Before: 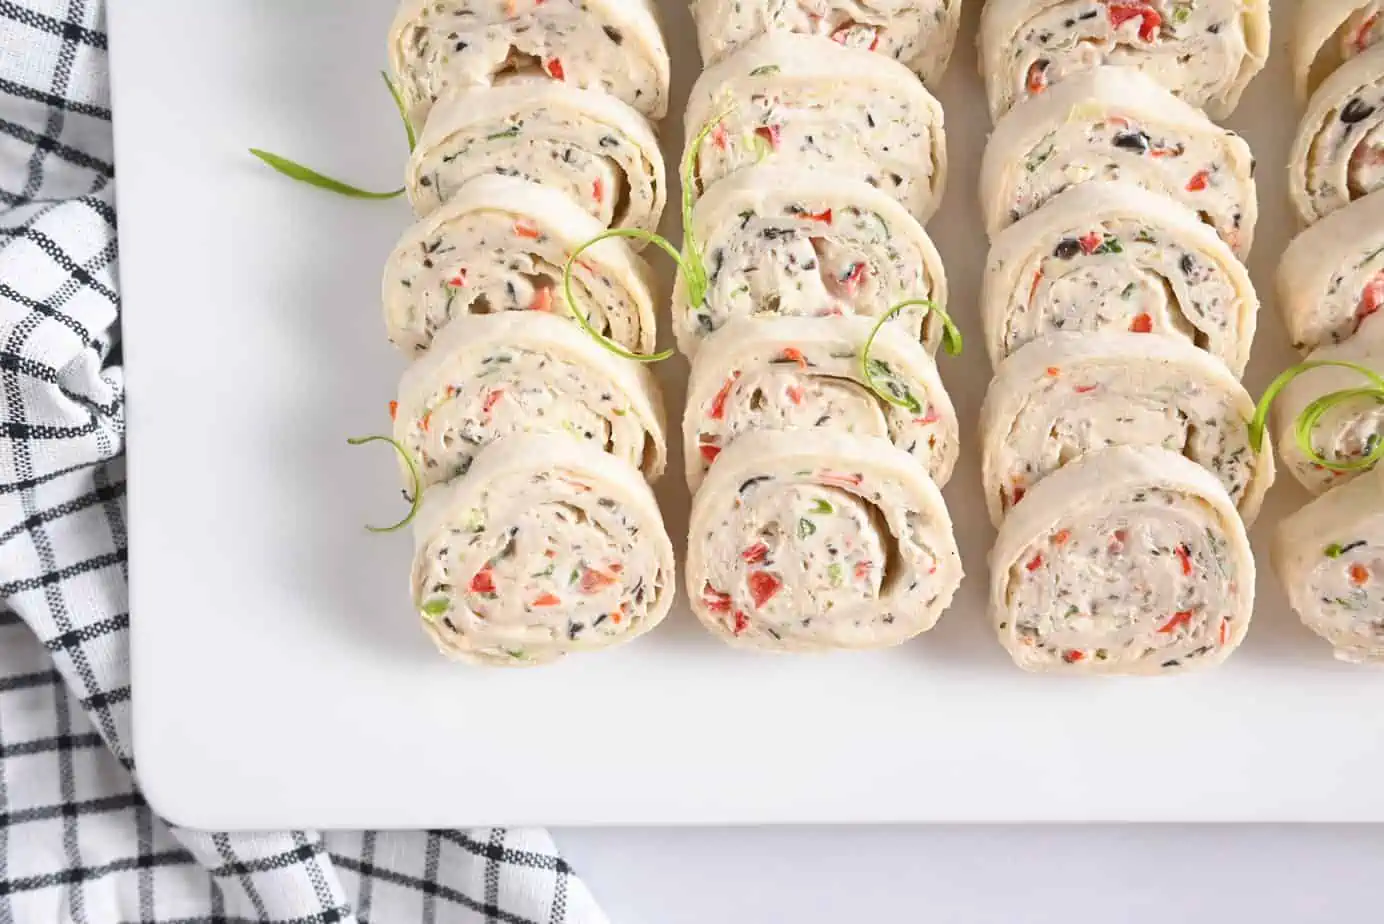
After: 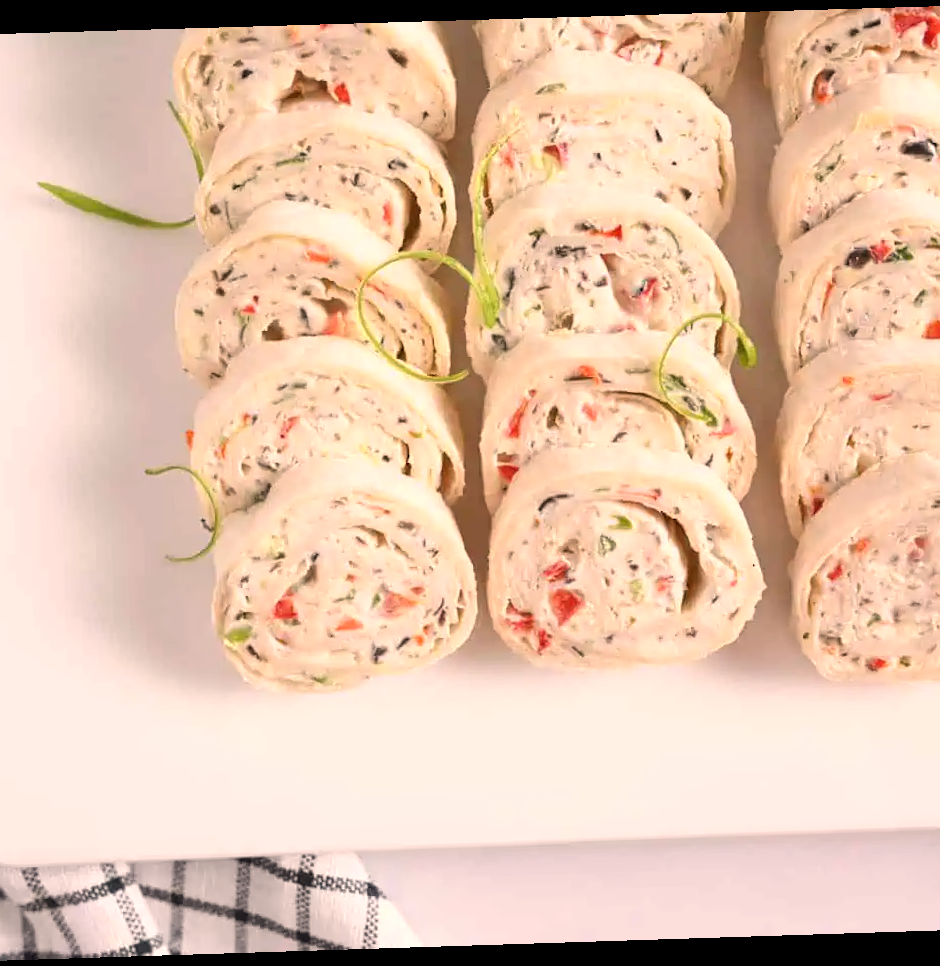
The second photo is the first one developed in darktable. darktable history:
rotate and perspective: rotation -1.77°, lens shift (horizontal) 0.004, automatic cropping off
crop: left 15.419%, right 17.914%
white balance: red 1.127, blue 0.943
